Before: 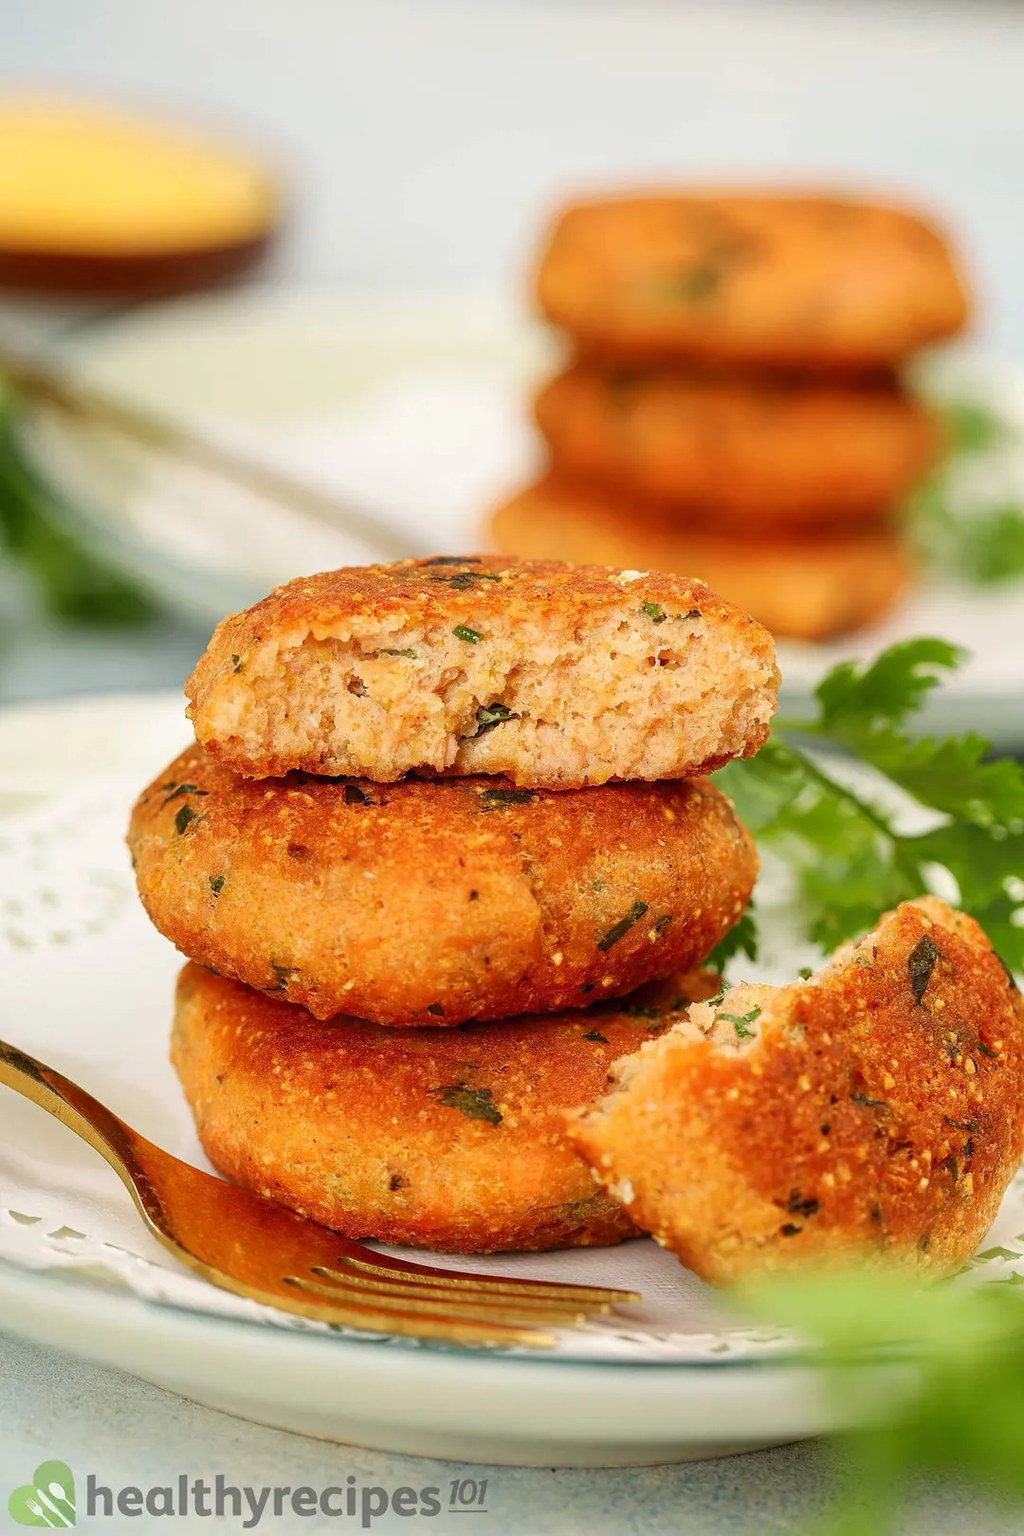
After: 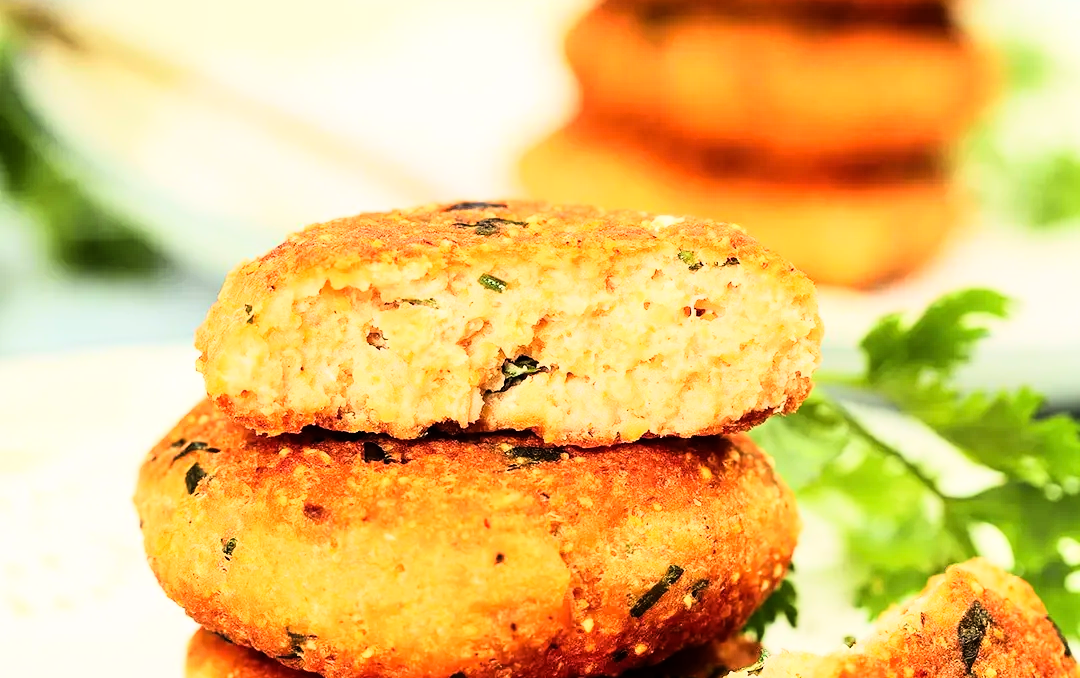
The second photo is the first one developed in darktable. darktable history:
rgb curve: curves: ch0 [(0, 0) (0.21, 0.15) (0.24, 0.21) (0.5, 0.75) (0.75, 0.96) (0.89, 0.99) (1, 1)]; ch1 [(0, 0.02) (0.21, 0.13) (0.25, 0.2) (0.5, 0.67) (0.75, 0.9) (0.89, 0.97) (1, 1)]; ch2 [(0, 0.02) (0.21, 0.13) (0.25, 0.2) (0.5, 0.67) (0.75, 0.9) (0.89, 0.97) (1, 1)], compensate middle gray true
crop and rotate: top 23.84%, bottom 34.294%
